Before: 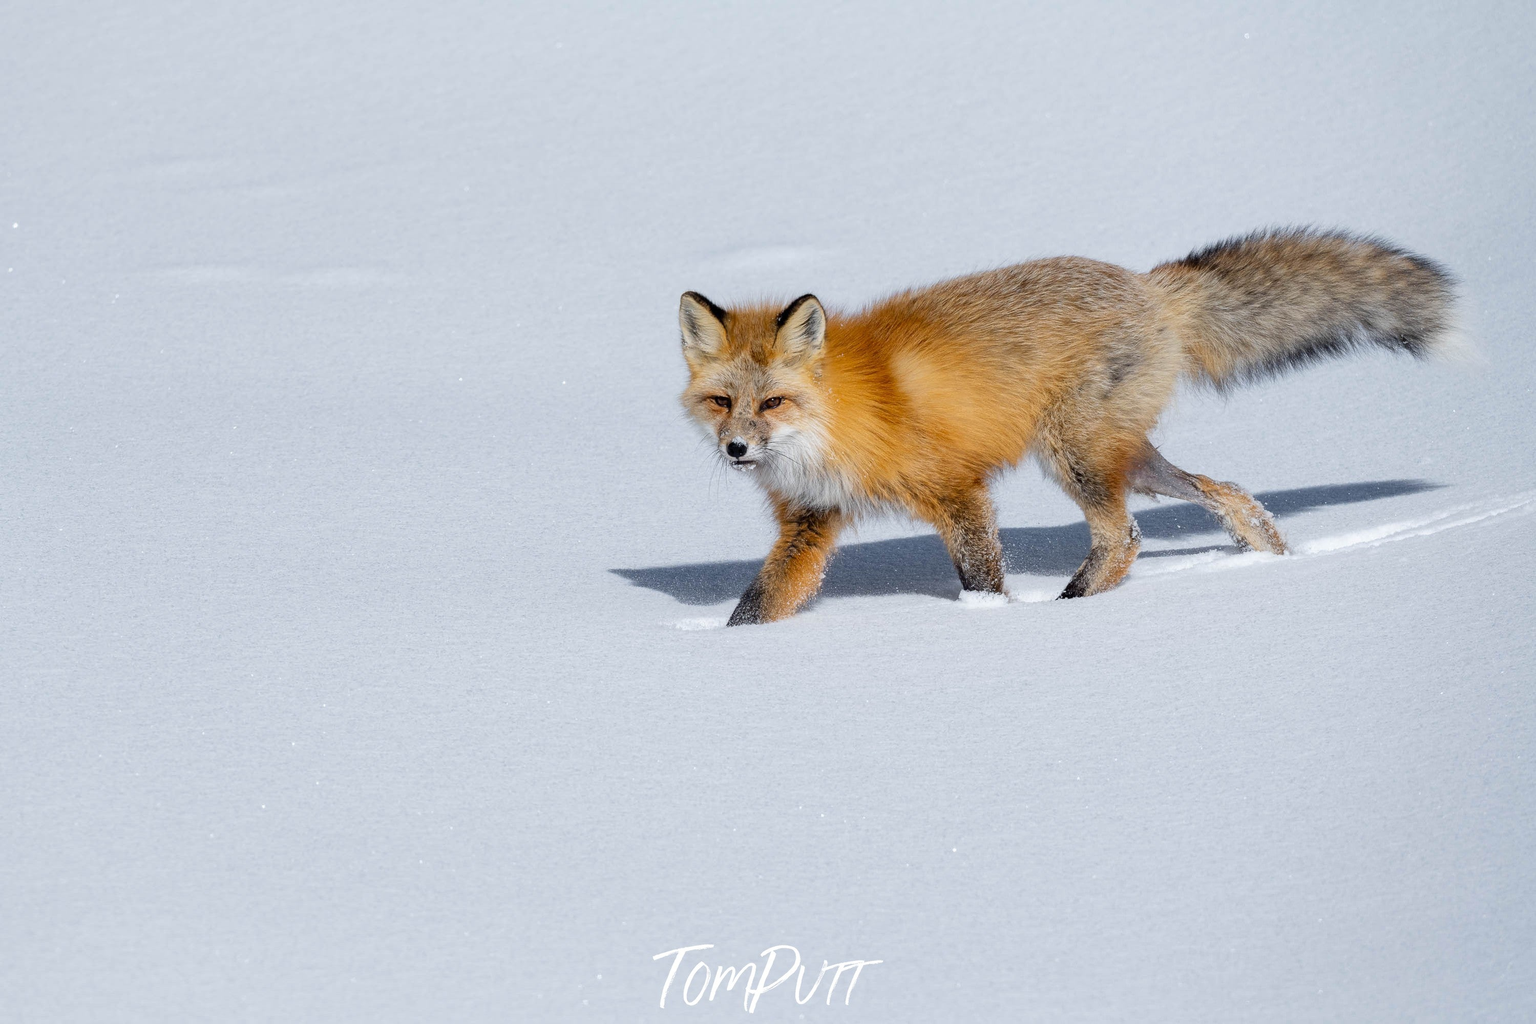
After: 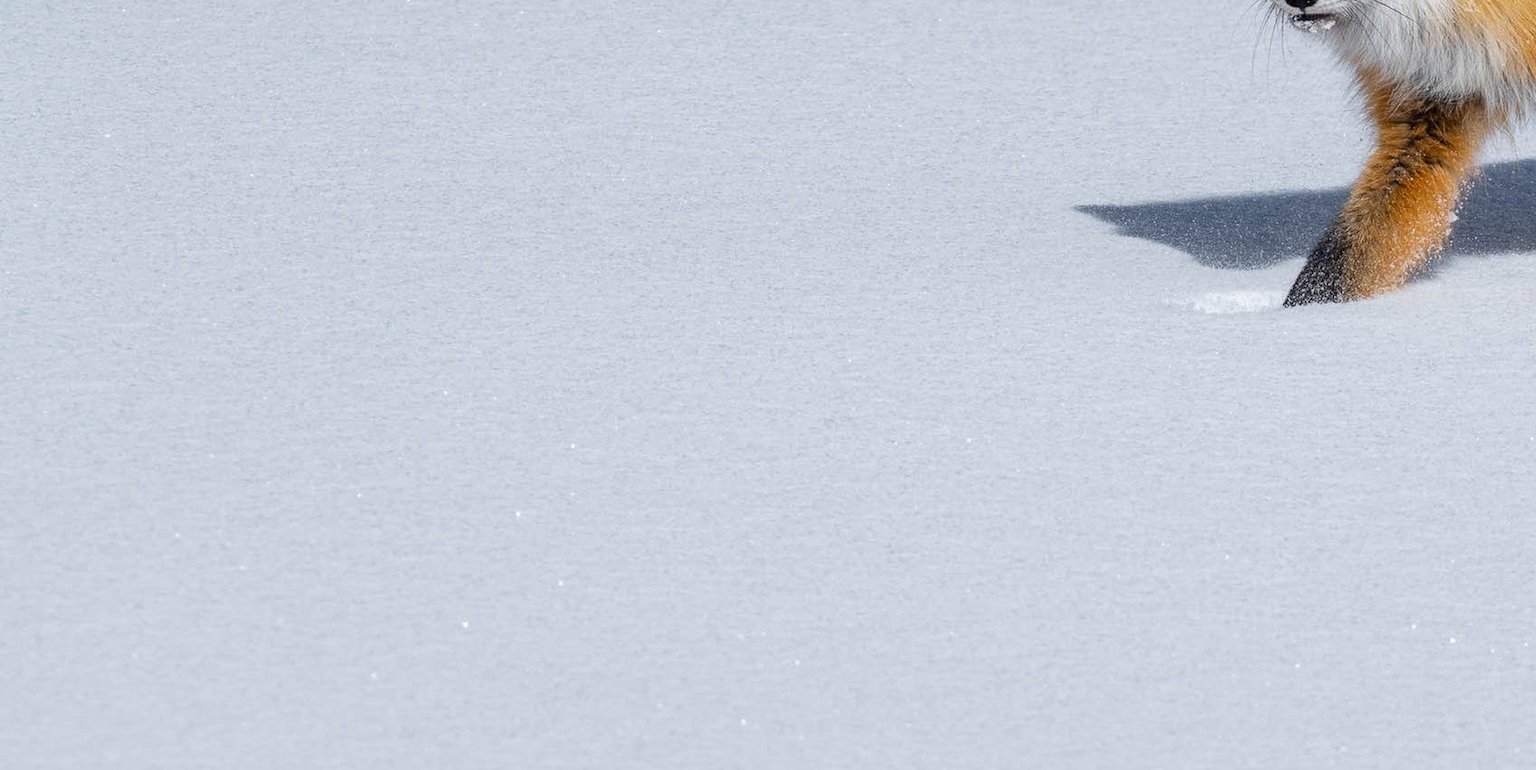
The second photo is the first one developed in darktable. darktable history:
crop: top 44.257%, right 43.374%, bottom 13.102%
